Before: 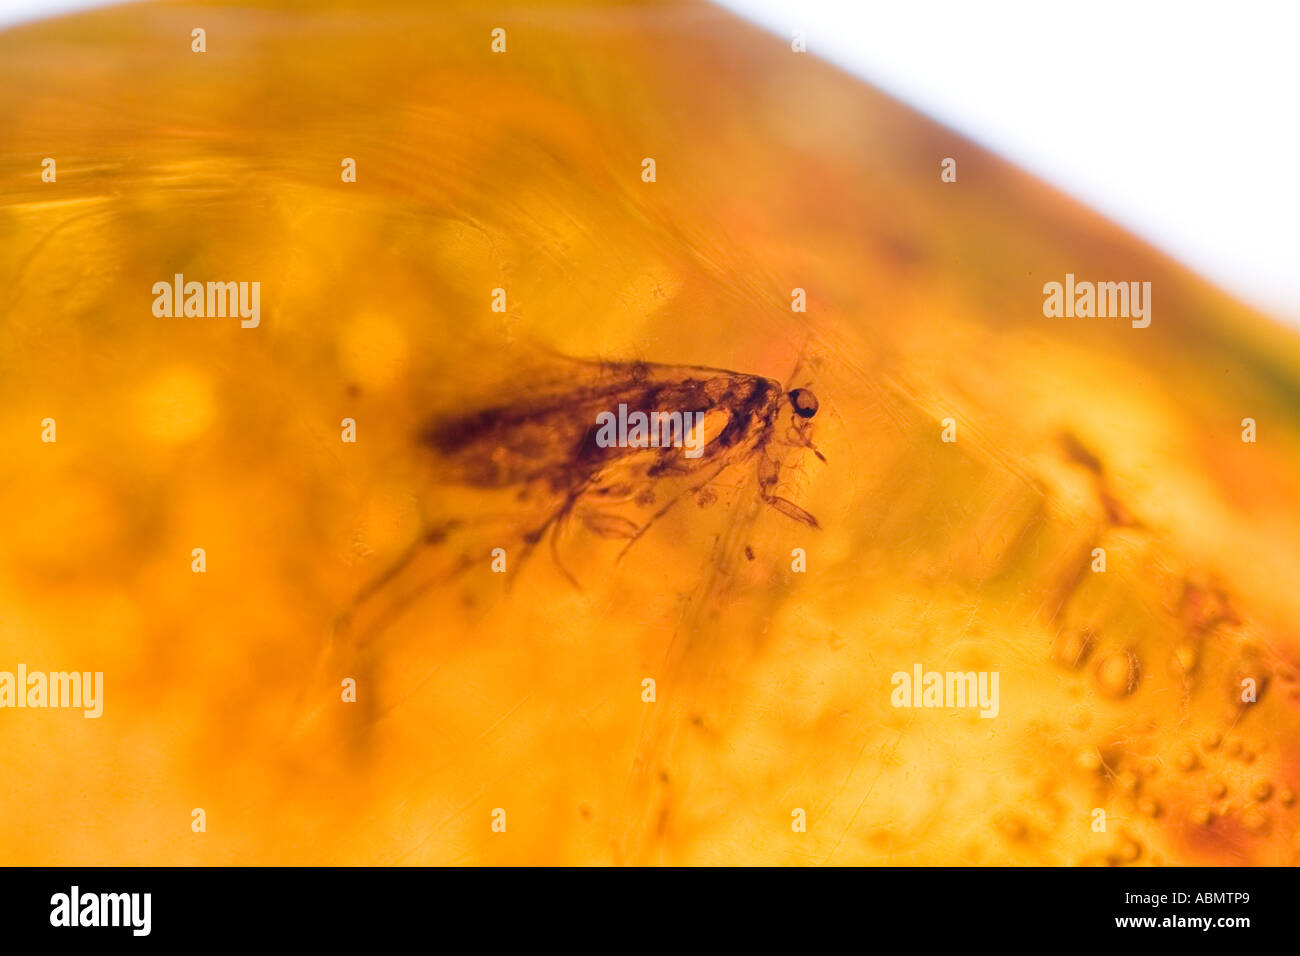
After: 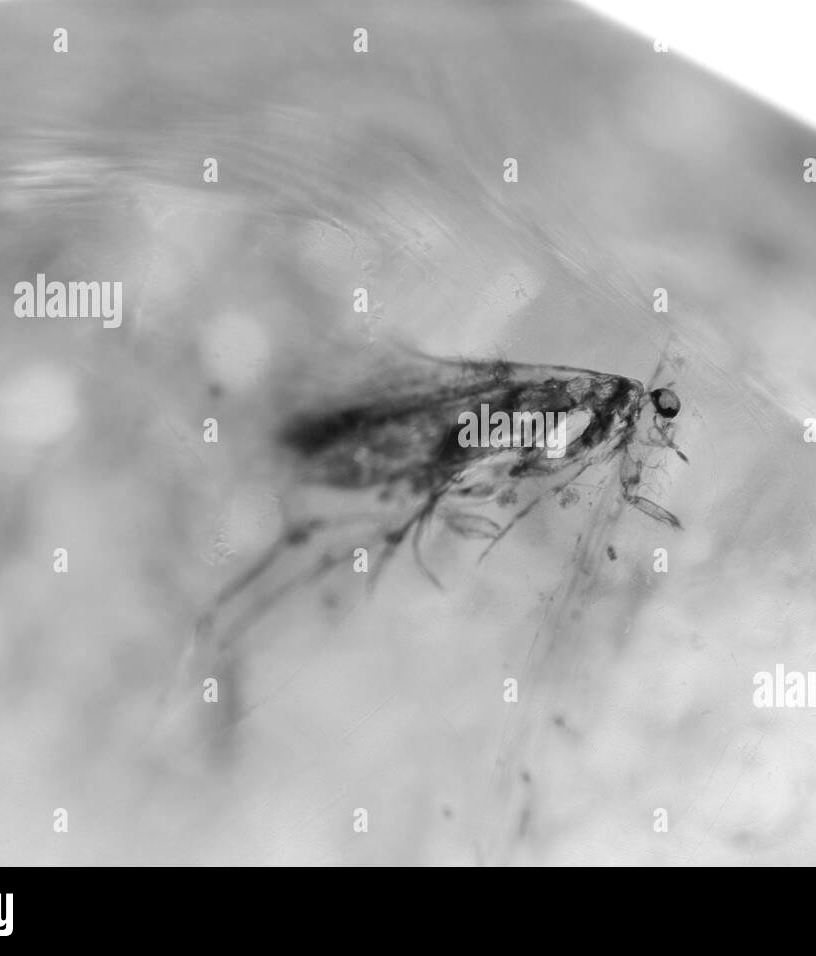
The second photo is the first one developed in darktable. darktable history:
monochrome: on, module defaults
crop: left 10.644%, right 26.528%
levels: levels [0.055, 0.477, 0.9]
